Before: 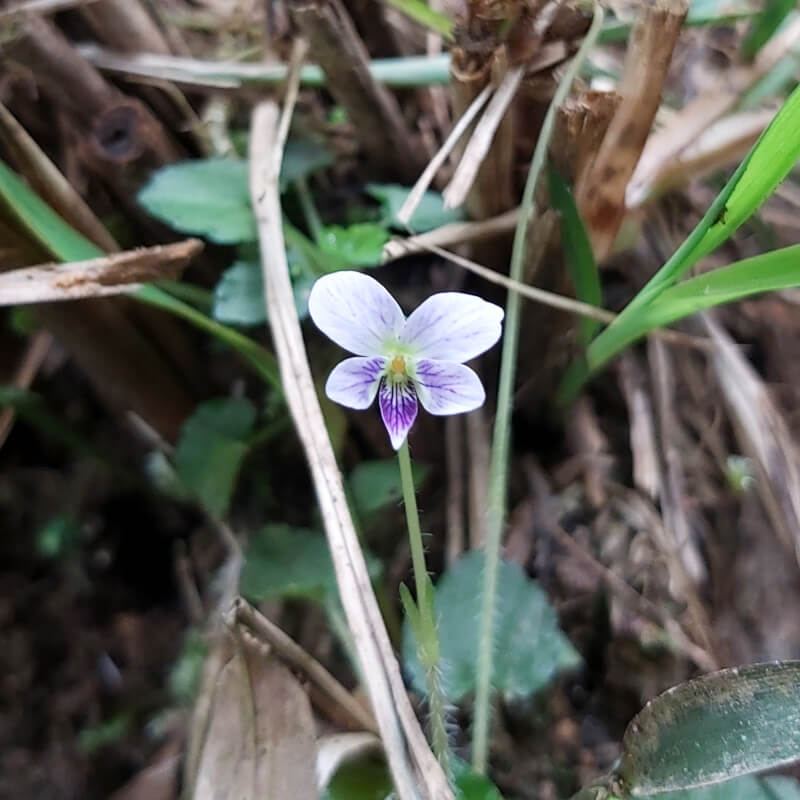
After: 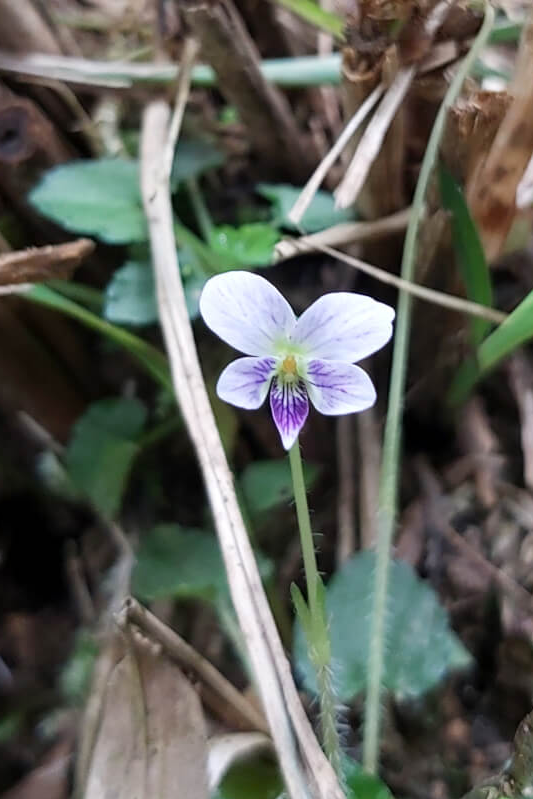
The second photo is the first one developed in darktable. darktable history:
crop and rotate: left 13.748%, right 19.606%
